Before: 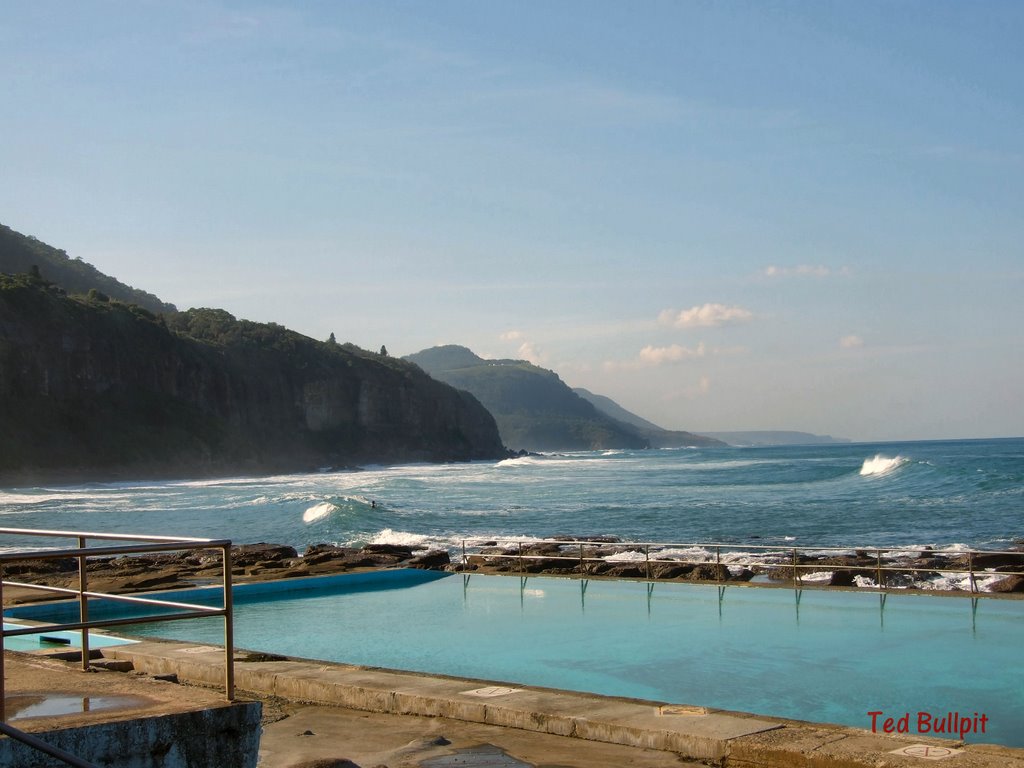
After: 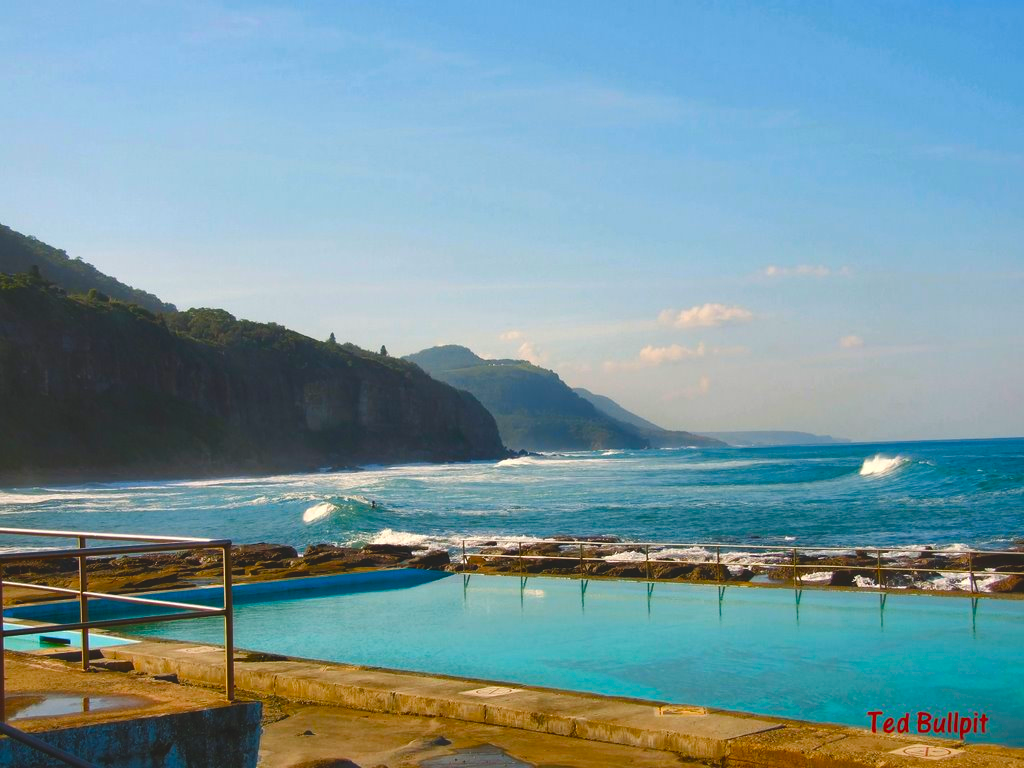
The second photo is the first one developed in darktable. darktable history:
contrast brightness saturation: contrast 0.093, saturation 0.275
color balance rgb: global offset › luminance 1.489%, linear chroma grading › shadows -9.747%, linear chroma grading › global chroma 19.576%, perceptual saturation grading › global saturation 20%, perceptual saturation grading › highlights -25.486%, perceptual saturation grading › shadows 49.971%, global vibrance 14.213%
